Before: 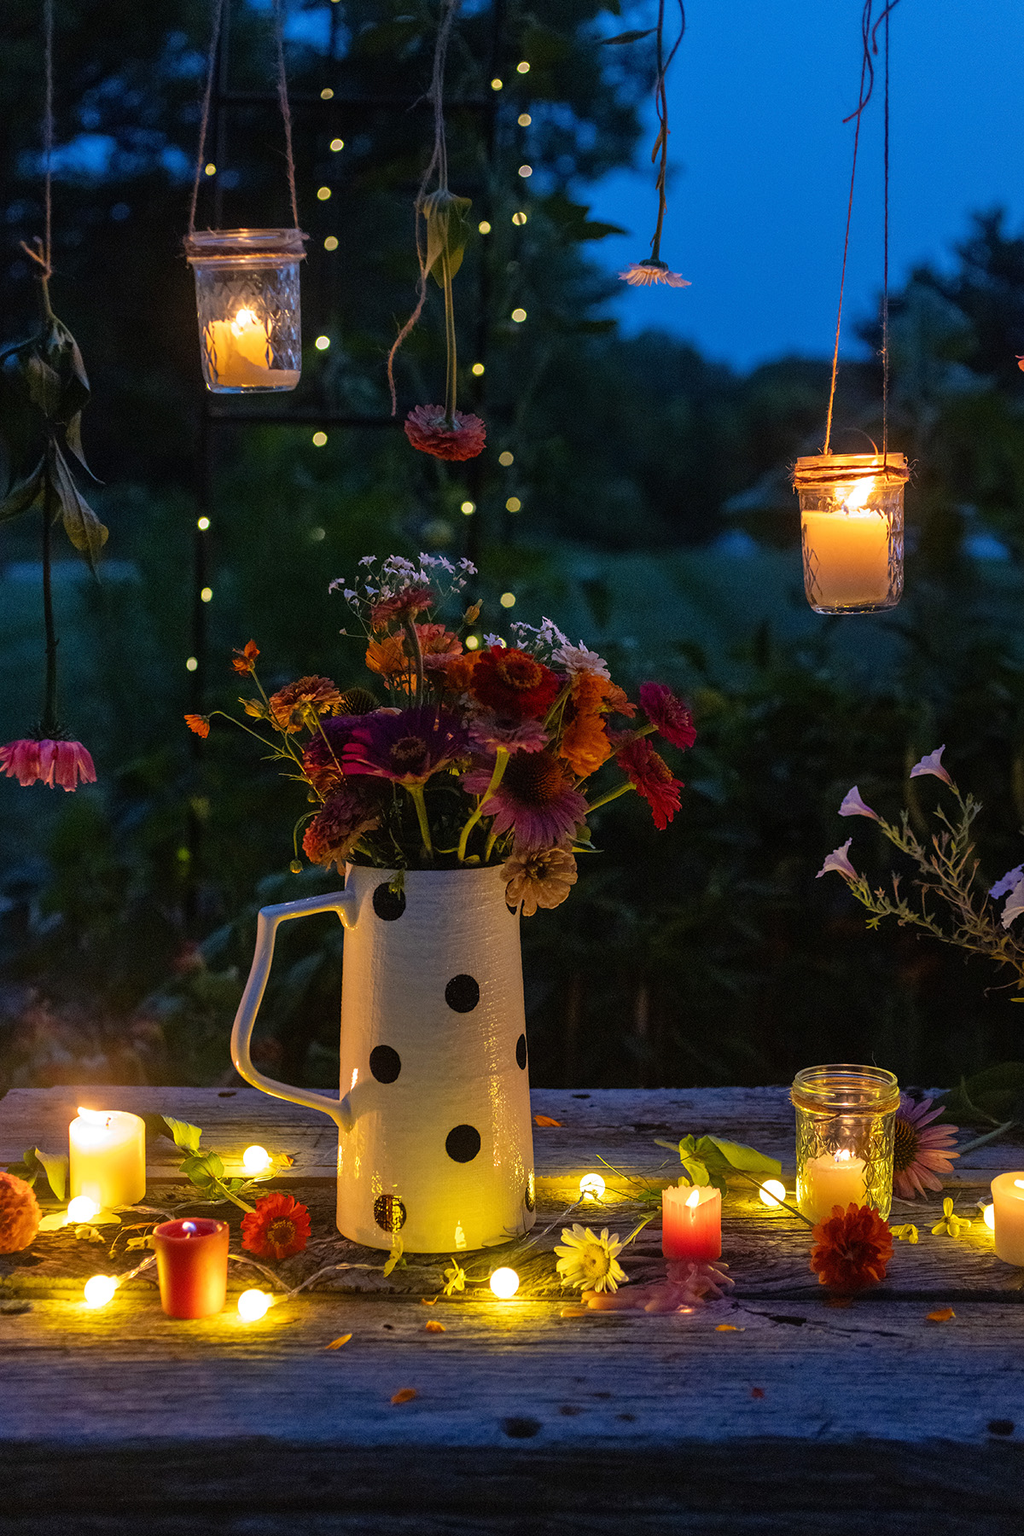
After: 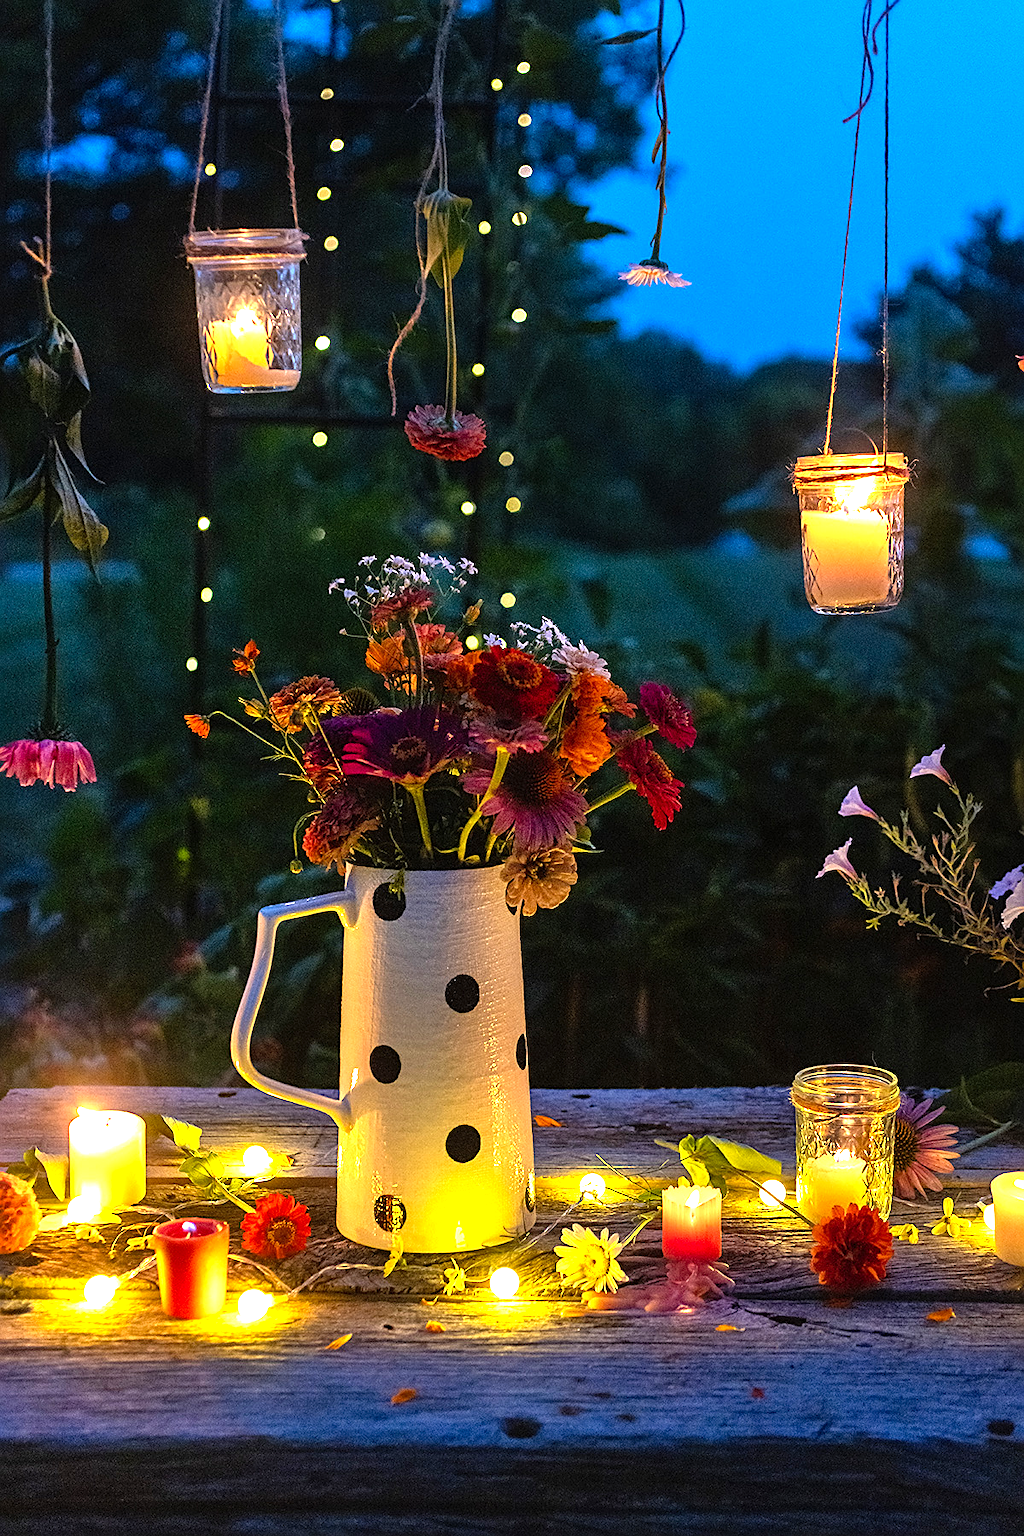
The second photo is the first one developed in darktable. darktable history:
levels: levels [0, 0.352, 0.703]
sharpen: on, module defaults
